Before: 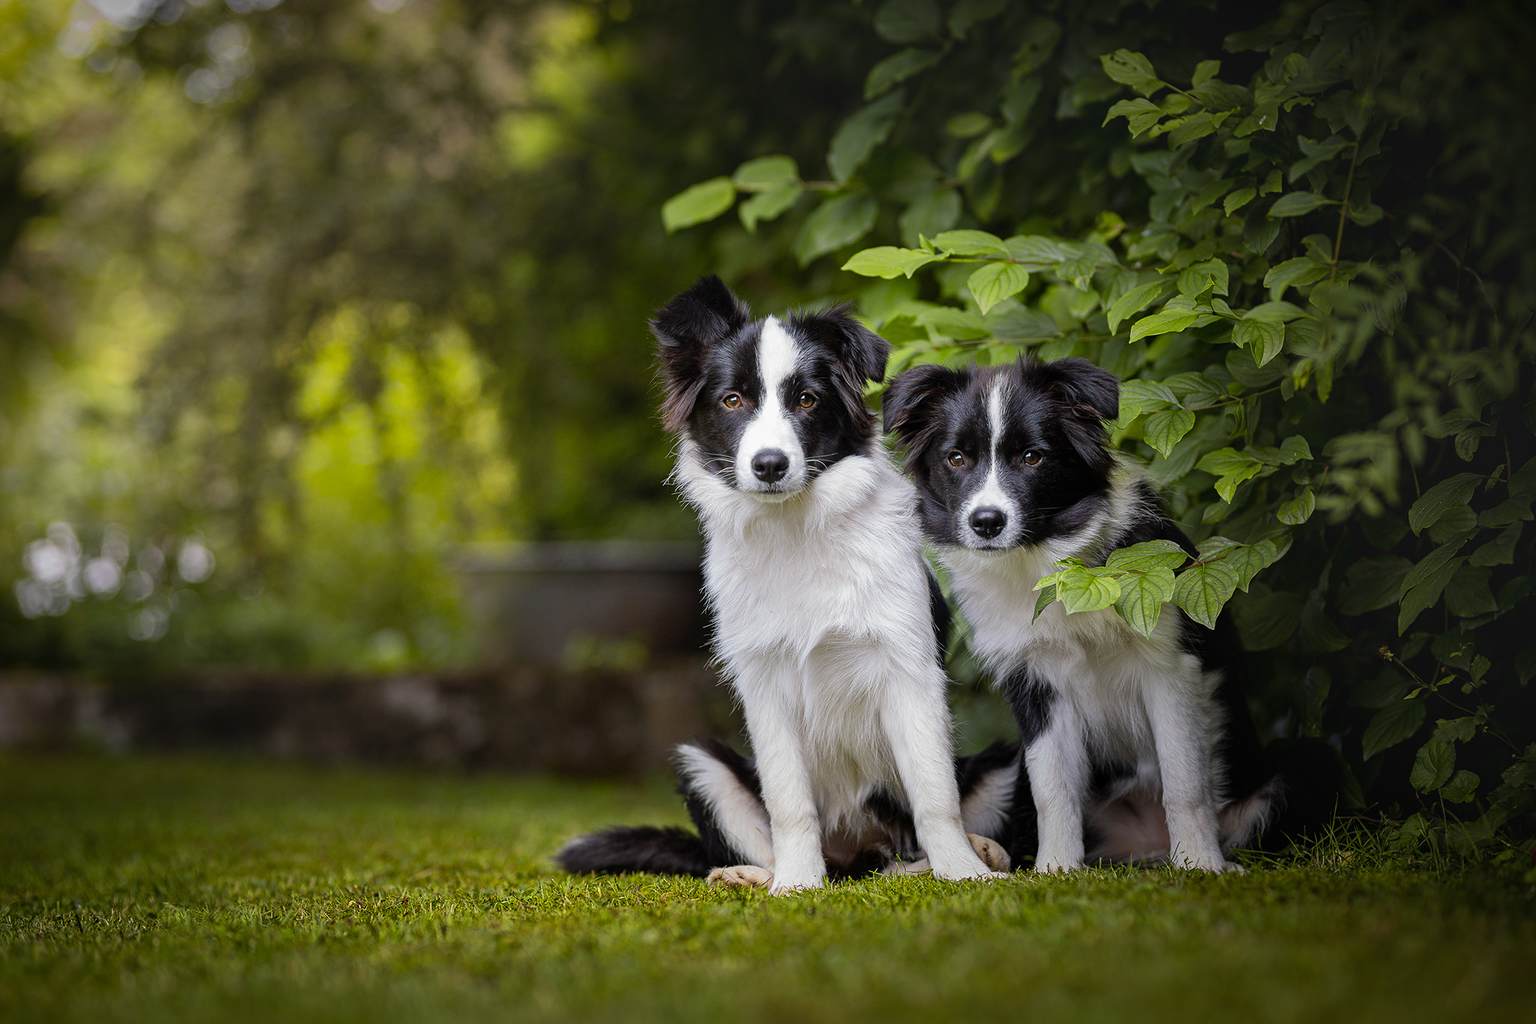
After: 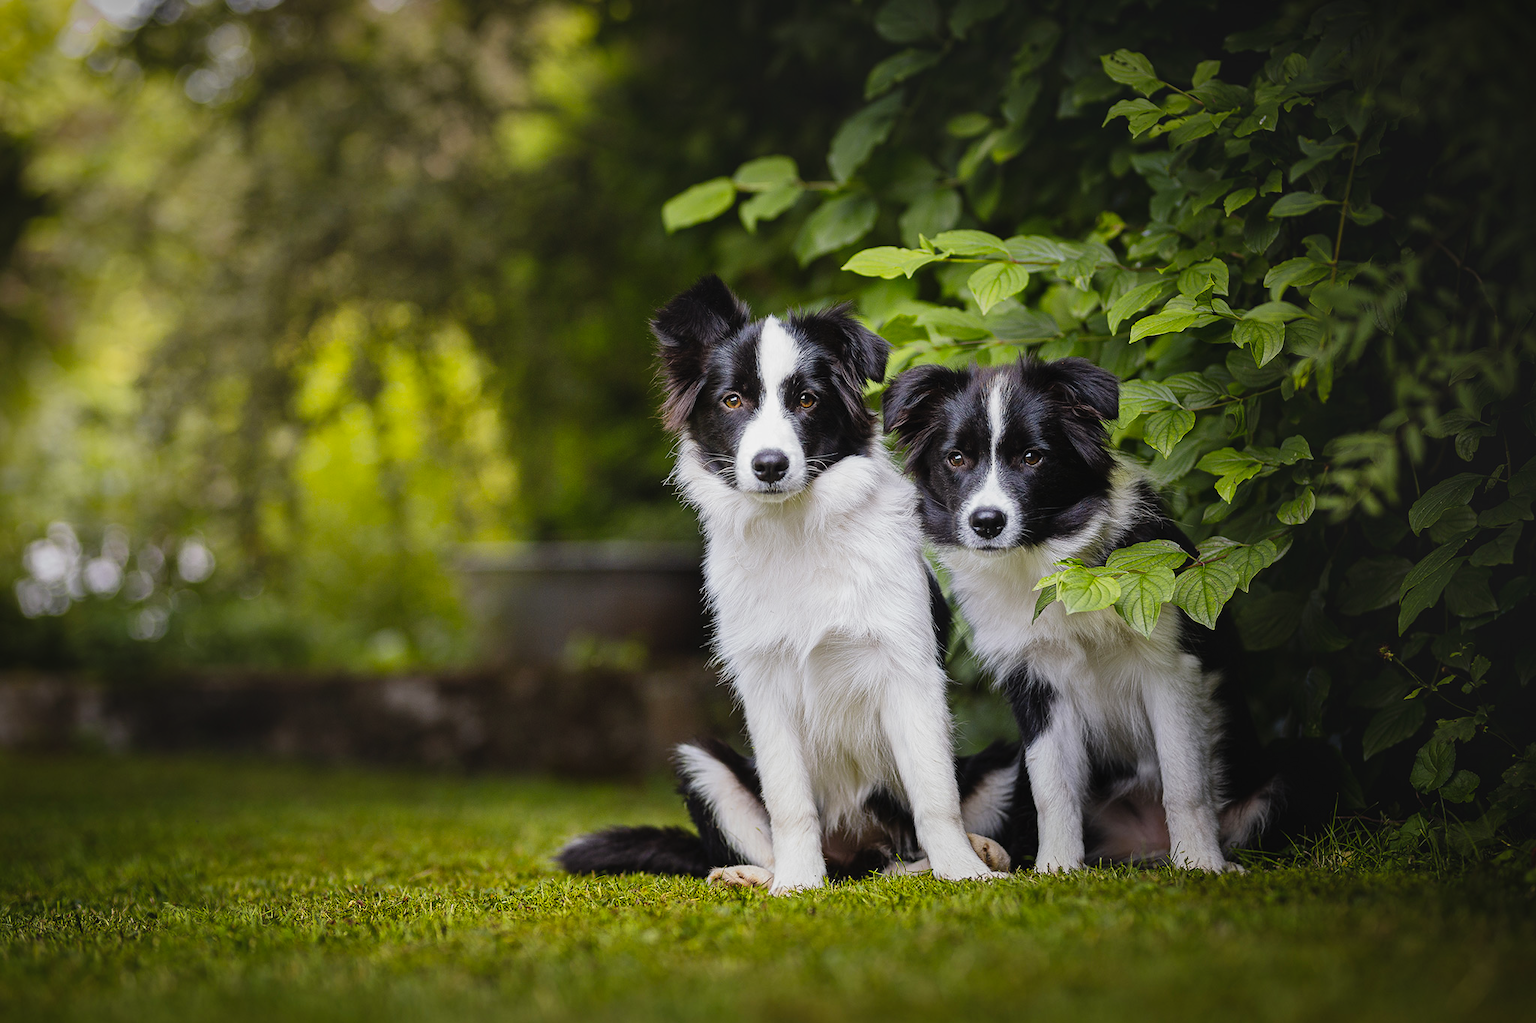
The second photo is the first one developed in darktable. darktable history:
tone curve: curves: ch0 [(0, 0.025) (0.15, 0.143) (0.452, 0.486) (0.751, 0.788) (1, 0.961)]; ch1 [(0, 0) (0.416, 0.4) (0.476, 0.469) (0.497, 0.494) (0.546, 0.571) (0.566, 0.607) (0.62, 0.657) (1, 1)]; ch2 [(0, 0) (0.386, 0.397) (0.505, 0.498) (0.547, 0.546) (0.579, 0.58) (1, 1)], preserve colors none
